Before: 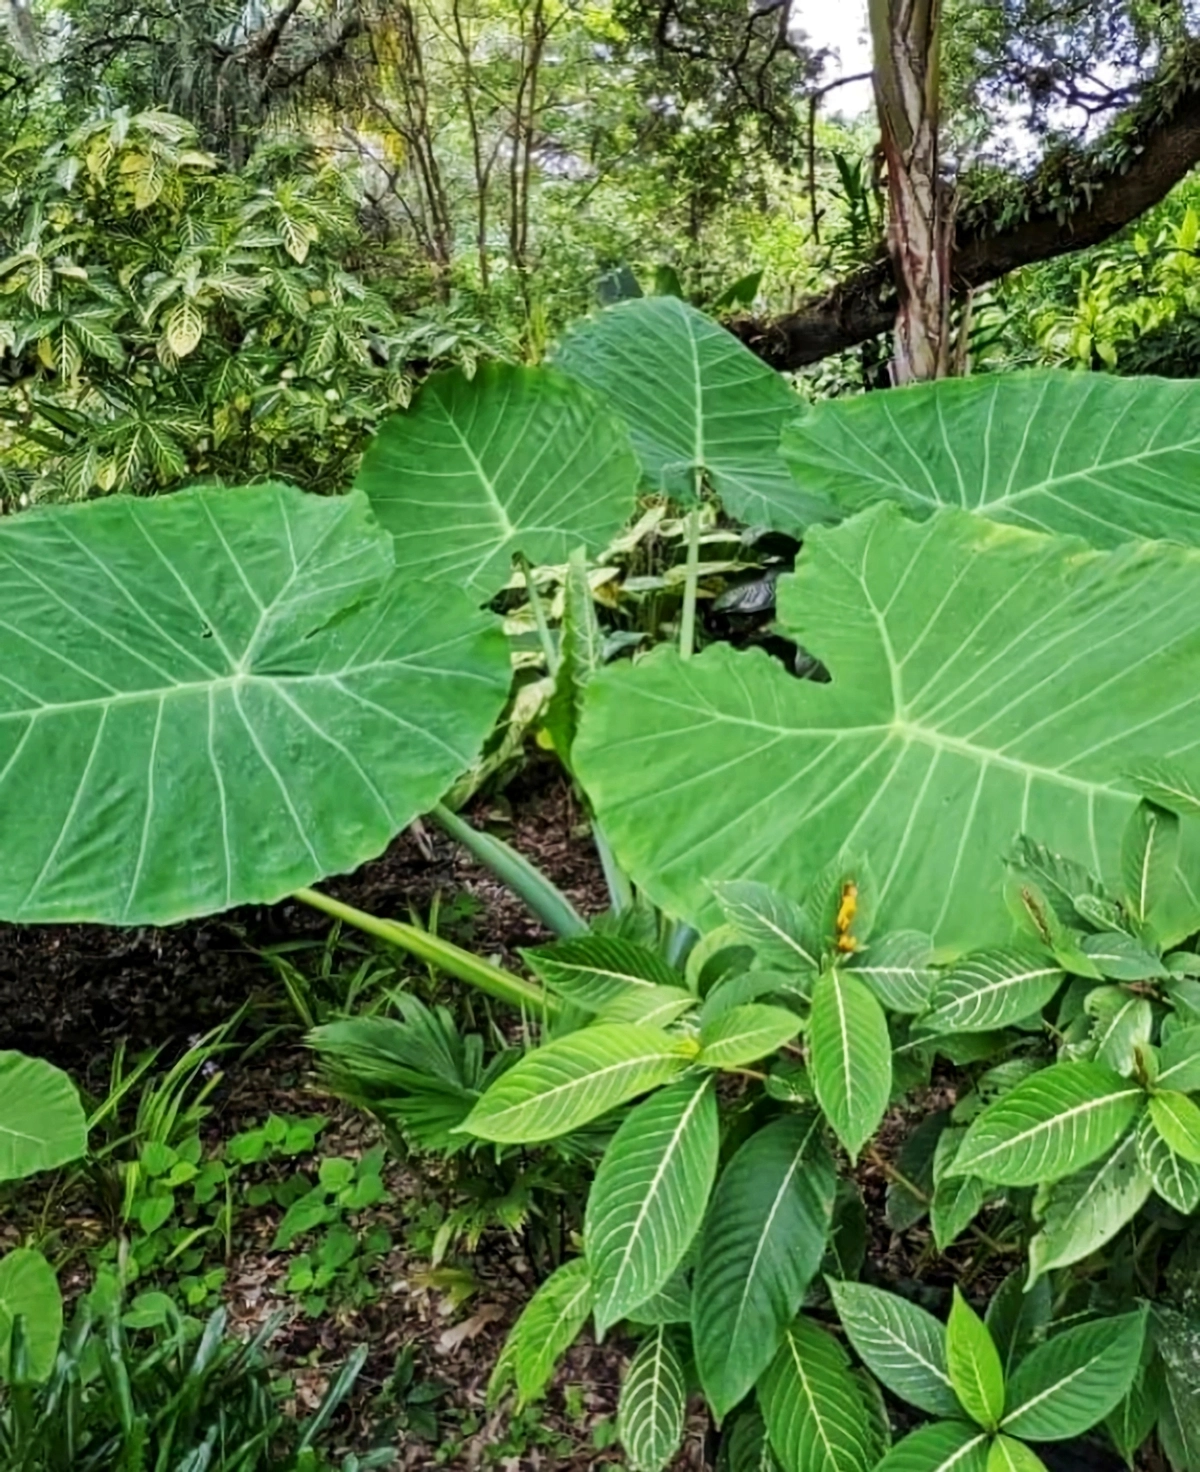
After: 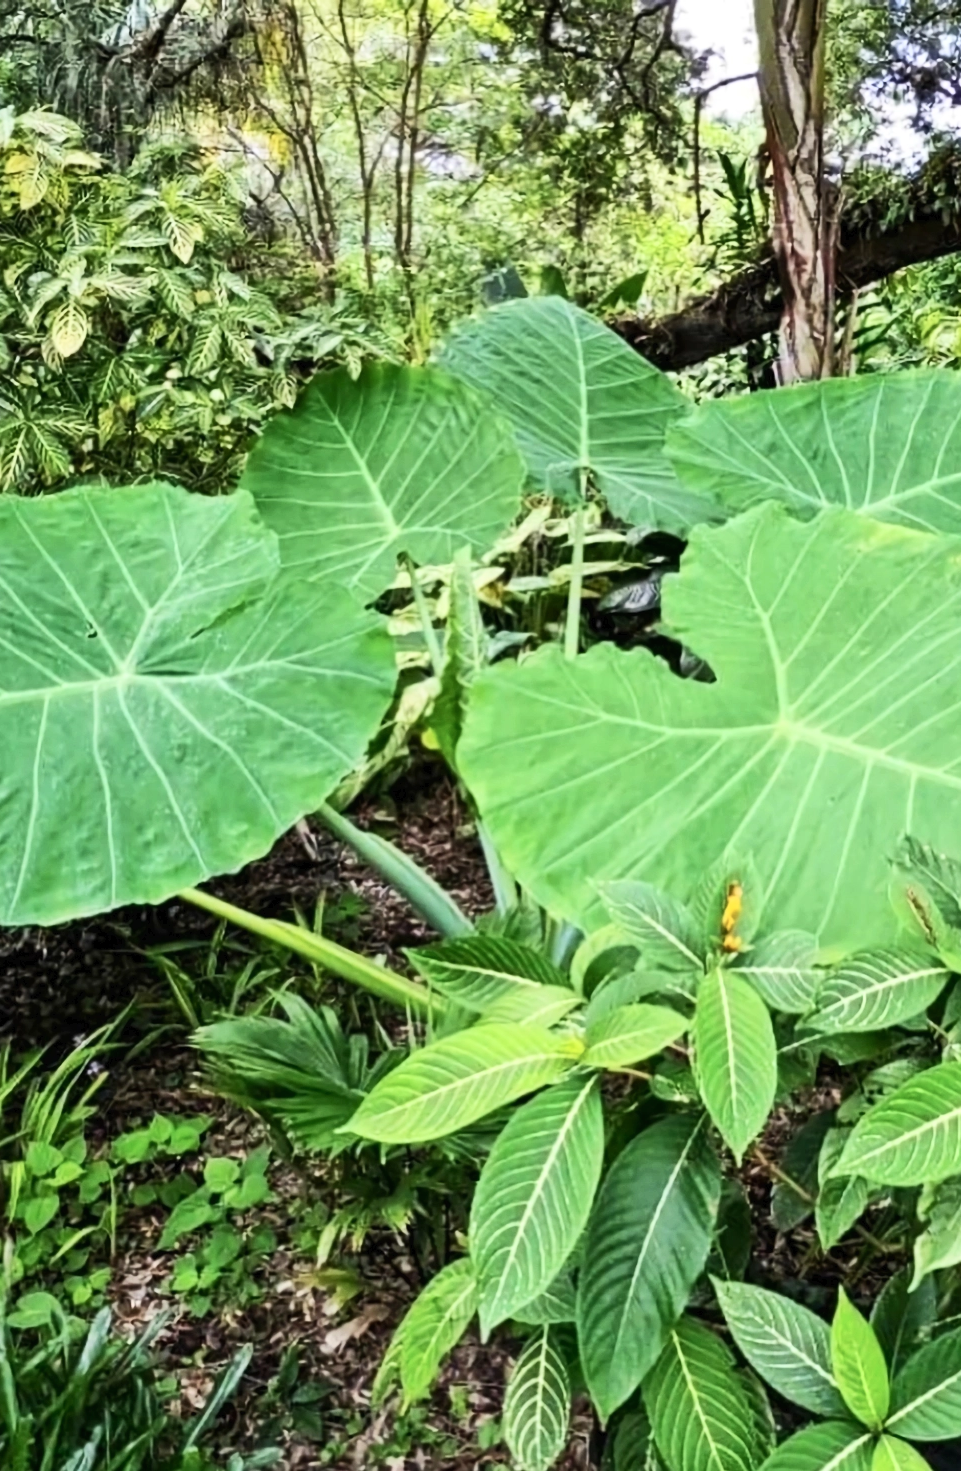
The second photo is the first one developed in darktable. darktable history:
crop and rotate: left 9.614%, right 10.224%
tone curve: curves: ch0 [(0, 0) (0.003, 0.017) (0.011, 0.018) (0.025, 0.03) (0.044, 0.051) (0.069, 0.075) (0.1, 0.104) (0.136, 0.138) (0.177, 0.183) (0.224, 0.237) (0.277, 0.294) (0.335, 0.361) (0.399, 0.446) (0.468, 0.552) (0.543, 0.66) (0.623, 0.753) (0.709, 0.843) (0.801, 0.912) (0.898, 0.962) (1, 1)], color space Lab, independent channels, preserve colors none
